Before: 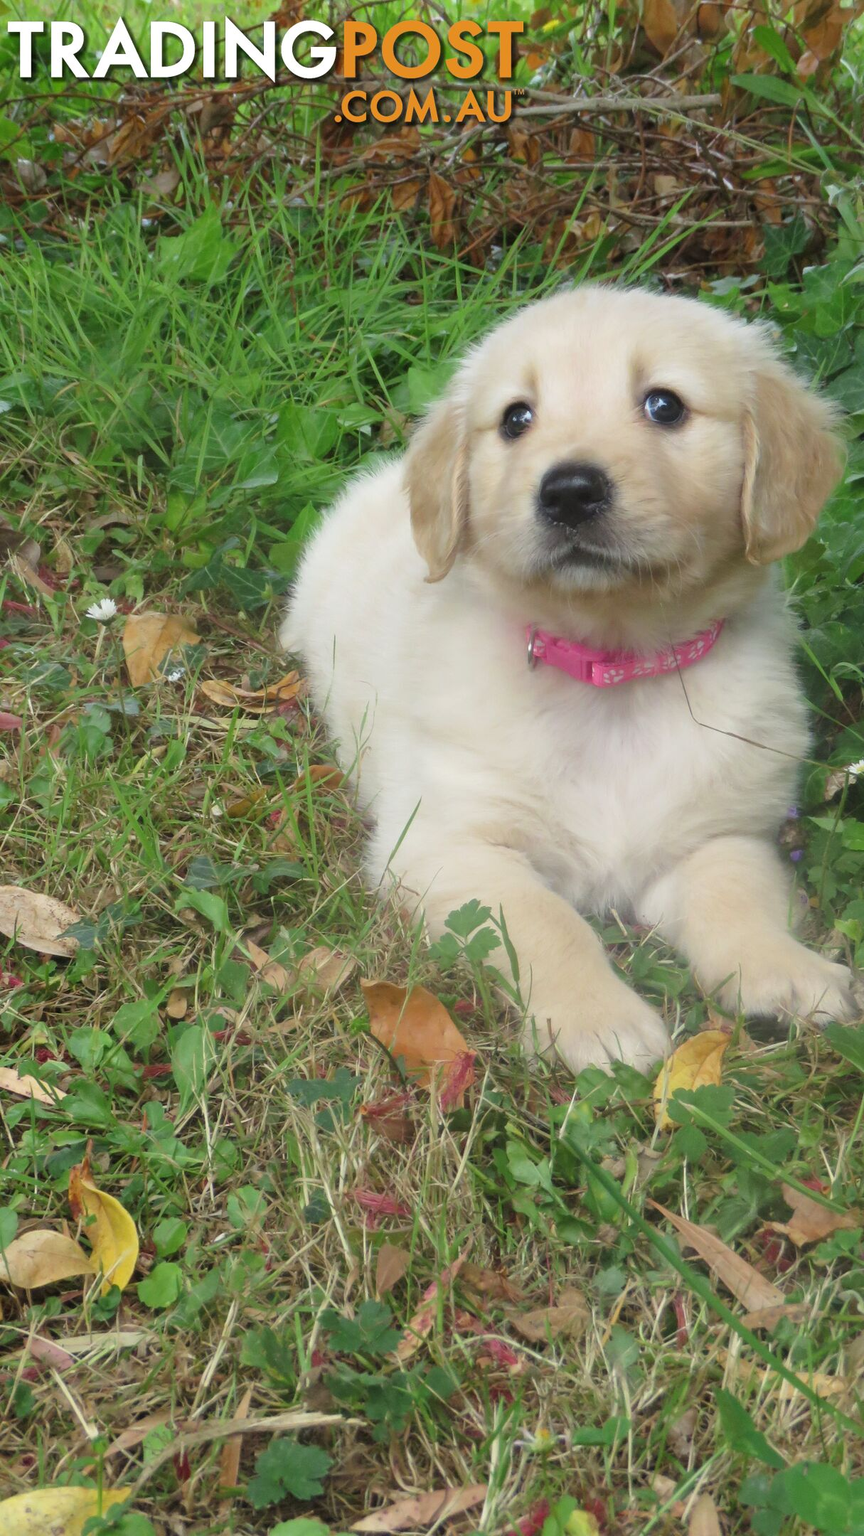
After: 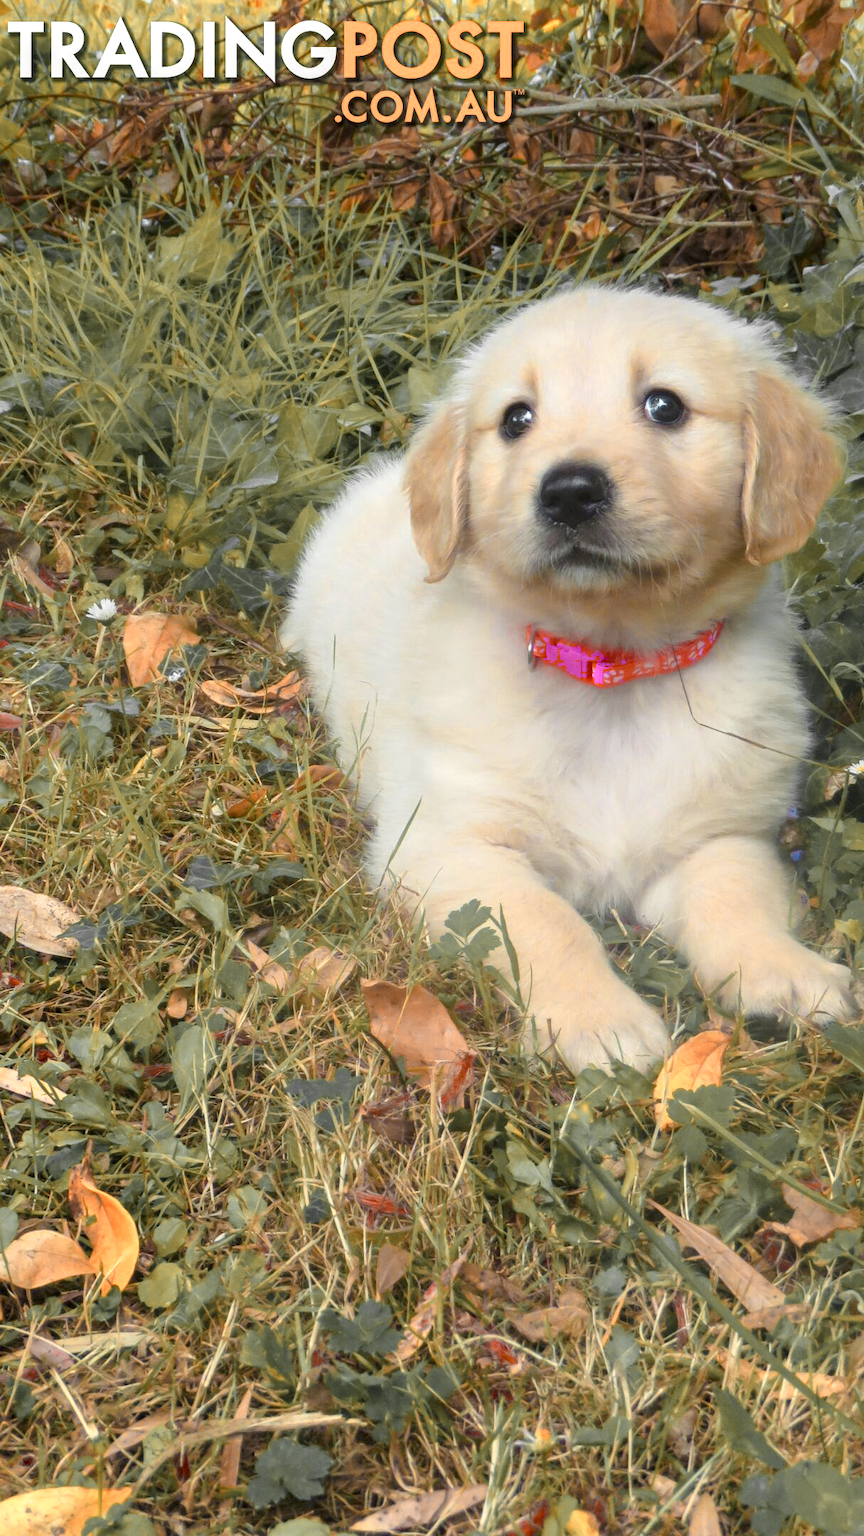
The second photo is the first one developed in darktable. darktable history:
color zones: curves: ch0 [(0.009, 0.528) (0.136, 0.6) (0.255, 0.586) (0.39, 0.528) (0.522, 0.584) (0.686, 0.736) (0.849, 0.561)]; ch1 [(0.045, 0.781) (0.14, 0.416) (0.257, 0.695) (0.442, 0.032) (0.738, 0.338) (0.818, 0.632) (0.891, 0.741) (1, 0.704)]; ch2 [(0, 0.667) (0.141, 0.52) (0.26, 0.37) (0.474, 0.432) (0.743, 0.286)], mix 17.9%
local contrast: on, module defaults
